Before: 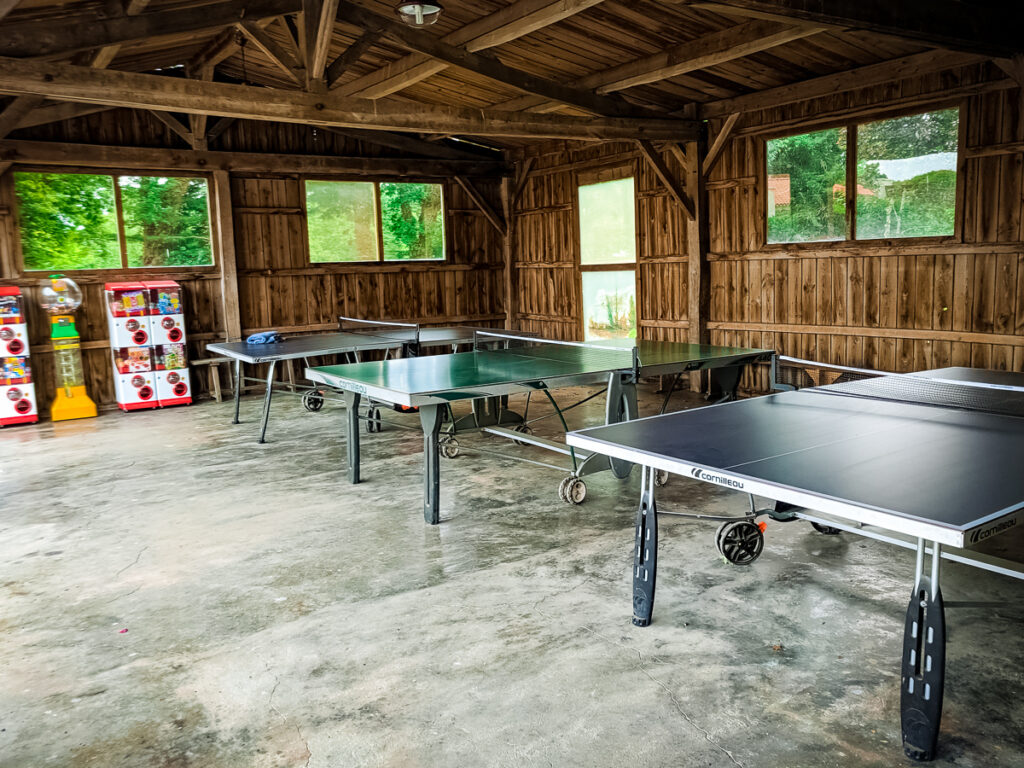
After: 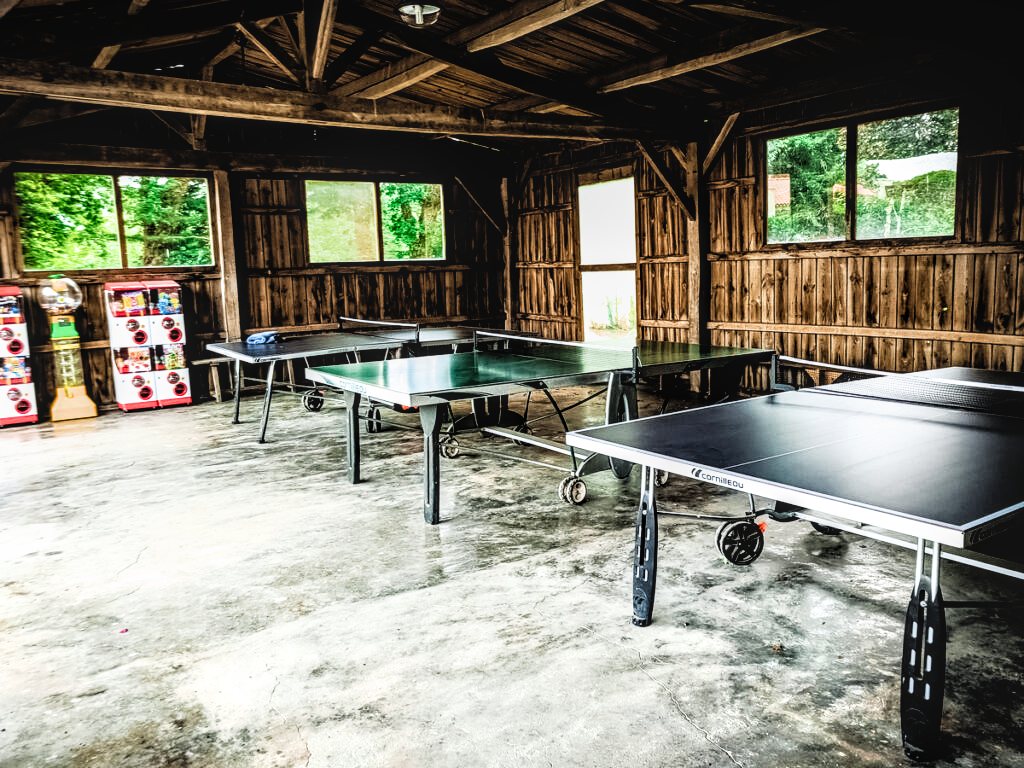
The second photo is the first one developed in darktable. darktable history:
filmic rgb: black relative exposure -3.6 EV, white relative exposure 2.12 EV, hardness 3.64
local contrast: detail 130%
tone curve: curves: ch0 [(0, 0.028) (0.138, 0.156) (0.468, 0.516) (0.754, 0.823) (1, 1)], preserve colors none
tone equalizer: edges refinement/feathering 500, mask exposure compensation -1.57 EV, preserve details no
